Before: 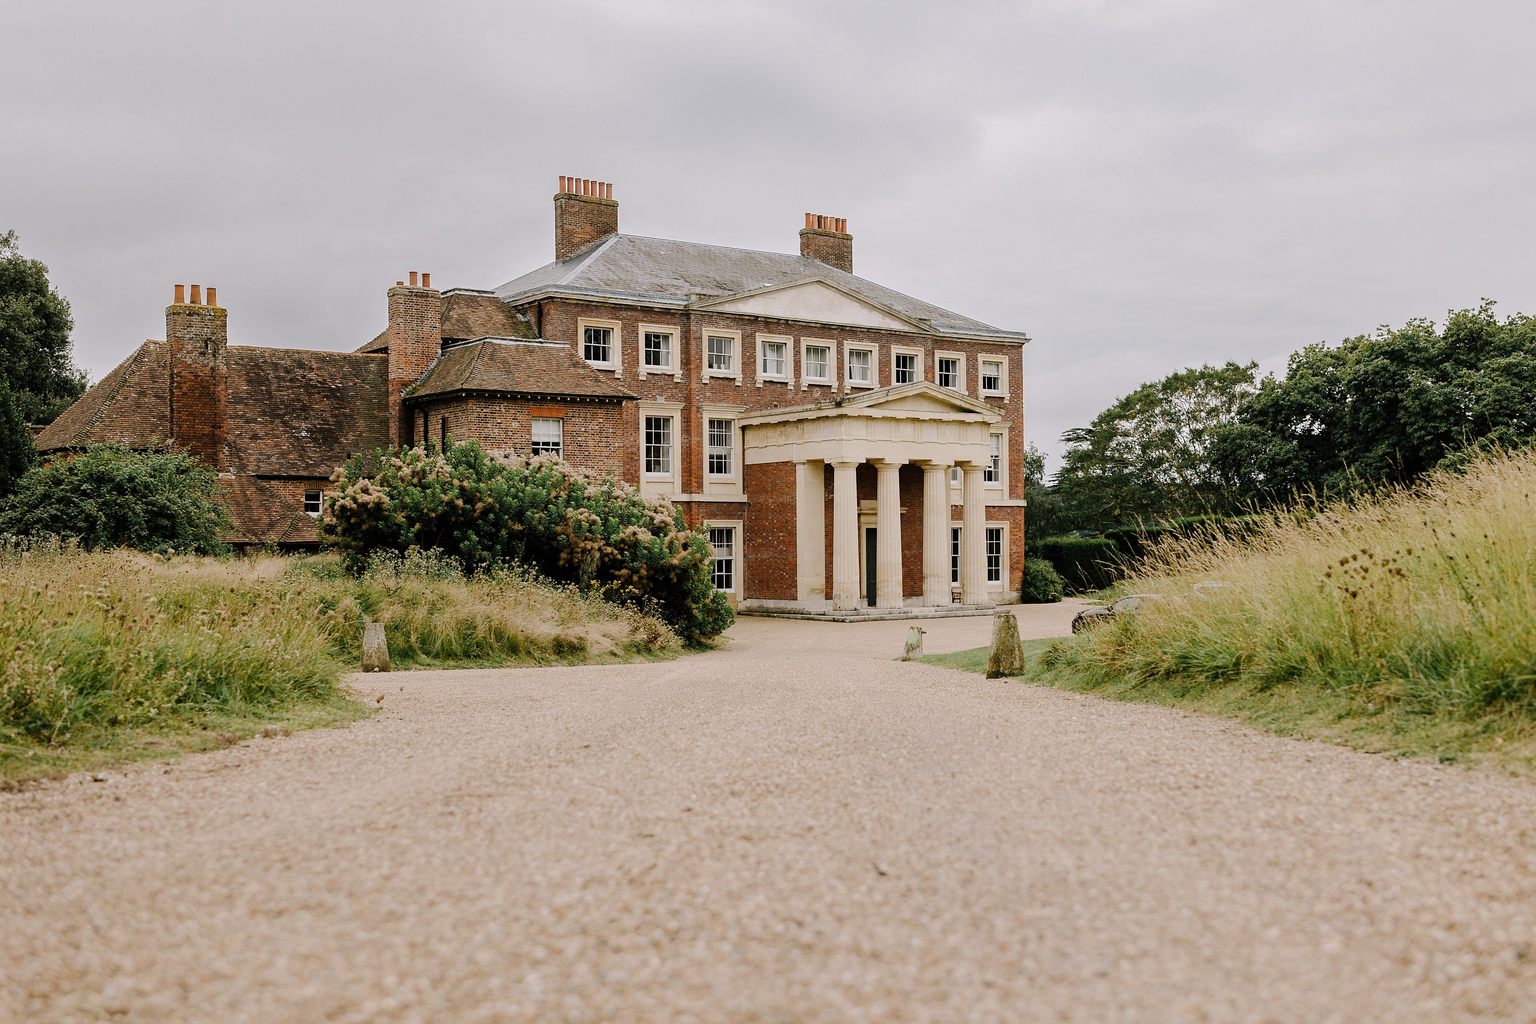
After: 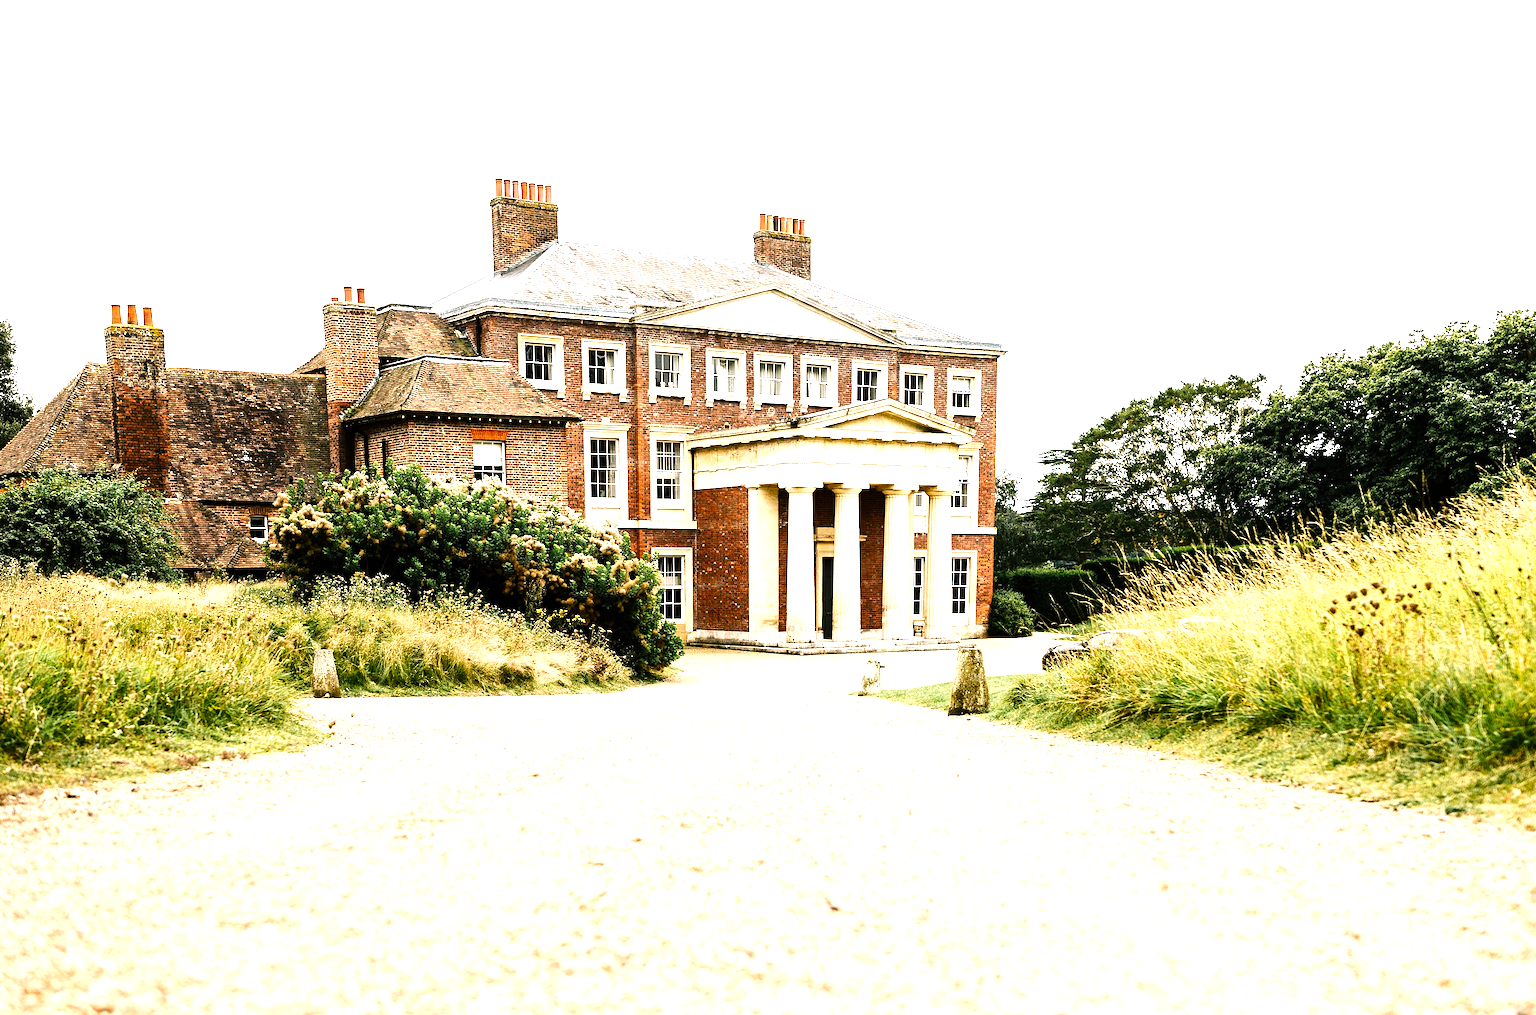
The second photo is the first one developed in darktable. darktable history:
levels: levels [0, 0.374, 0.749]
rotate and perspective: rotation 0.062°, lens shift (vertical) 0.115, lens shift (horizontal) -0.133, crop left 0.047, crop right 0.94, crop top 0.061, crop bottom 0.94
contrast brightness saturation: contrast 0.08, saturation 0.2
tone equalizer: -8 EV -0.75 EV, -7 EV -0.7 EV, -6 EV -0.6 EV, -5 EV -0.4 EV, -3 EV 0.4 EV, -2 EV 0.6 EV, -1 EV 0.7 EV, +0 EV 0.75 EV, edges refinement/feathering 500, mask exposure compensation -1.57 EV, preserve details no
